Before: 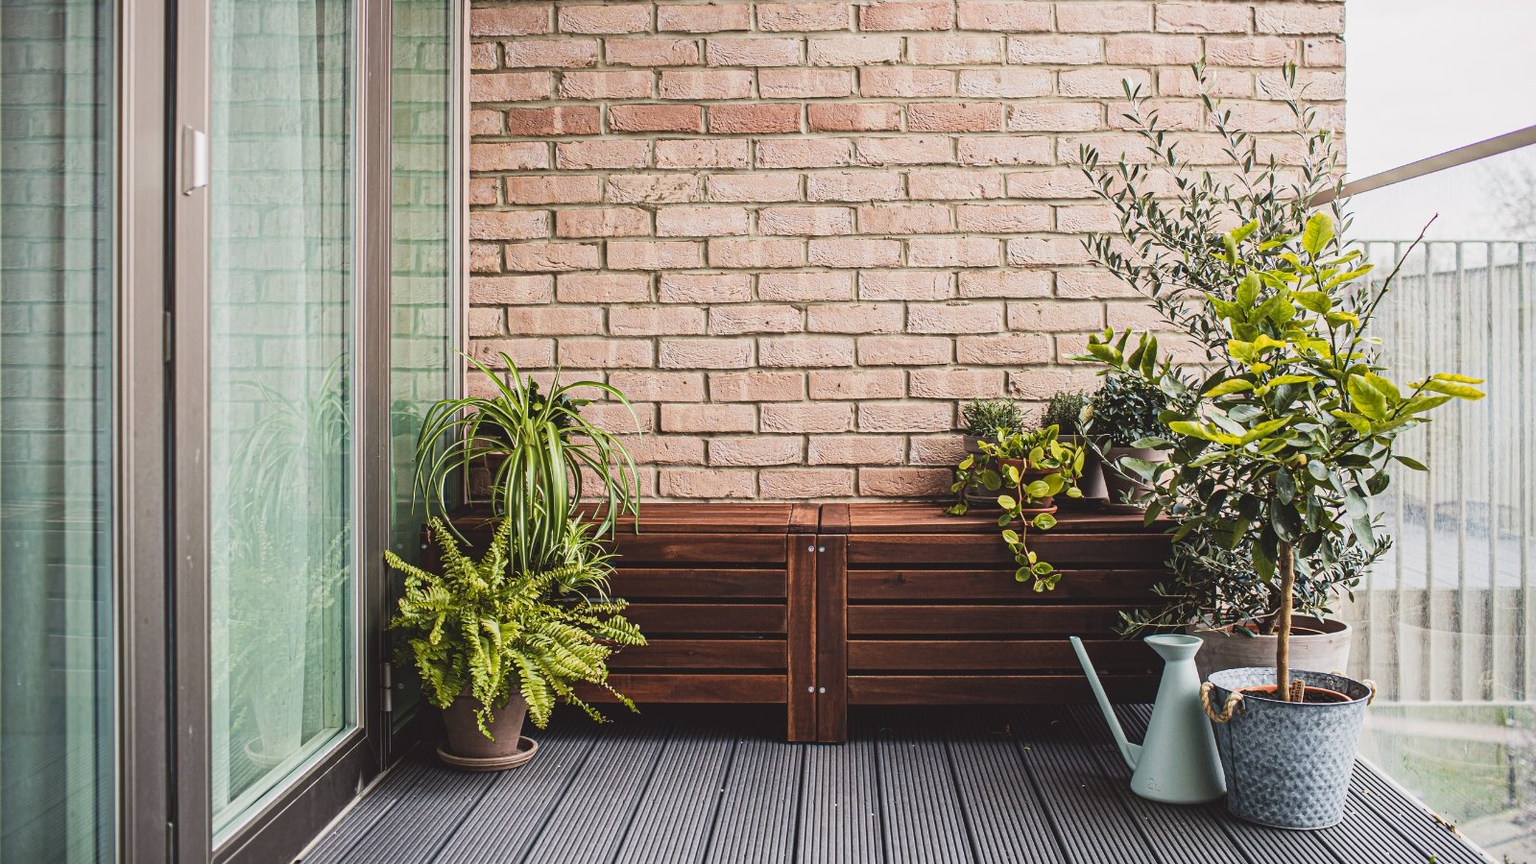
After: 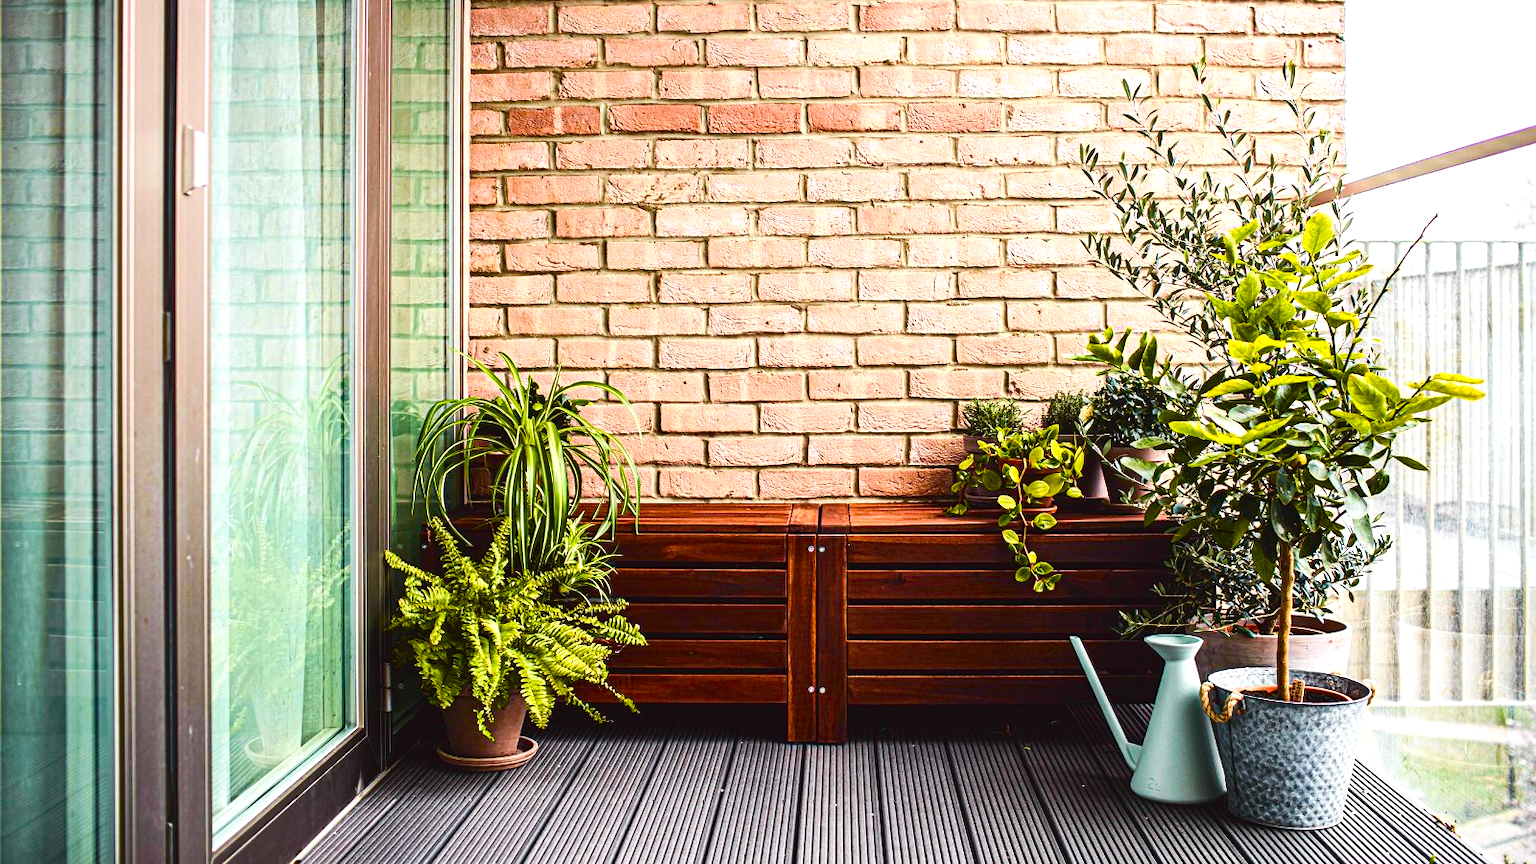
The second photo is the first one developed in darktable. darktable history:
color balance rgb: global offset › luminance -0.37%, perceptual saturation grading › highlights -17.77%, perceptual saturation grading › mid-tones 33.1%, perceptual saturation grading › shadows 50.52%, perceptual brilliance grading › highlights 20%, perceptual brilliance grading › mid-tones 20%, perceptual brilliance grading › shadows -20%, global vibrance 50%
tone curve: curves: ch0 [(0, 0.015) (0.037, 0.032) (0.131, 0.113) (0.275, 0.26) (0.497, 0.505) (0.617, 0.643) (0.704, 0.735) (0.813, 0.842) (0.911, 0.931) (0.997, 1)]; ch1 [(0, 0) (0.301, 0.3) (0.444, 0.438) (0.493, 0.494) (0.501, 0.5) (0.534, 0.543) (0.582, 0.605) (0.658, 0.687) (0.746, 0.79) (1, 1)]; ch2 [(0, 0) (0.246, 0.234) (0.36, 0.356) (0.415, 0.426) (0.476, 0.492) (0.502, 0.499) (0.525, 0.517) (0.533, 0.534) (0.586, 0.598) (0.634, 0.643) (0.706, 0.717) (0.853, 0.83) (1, 0.951)], color space Lab, independent channels, preserve colors none
